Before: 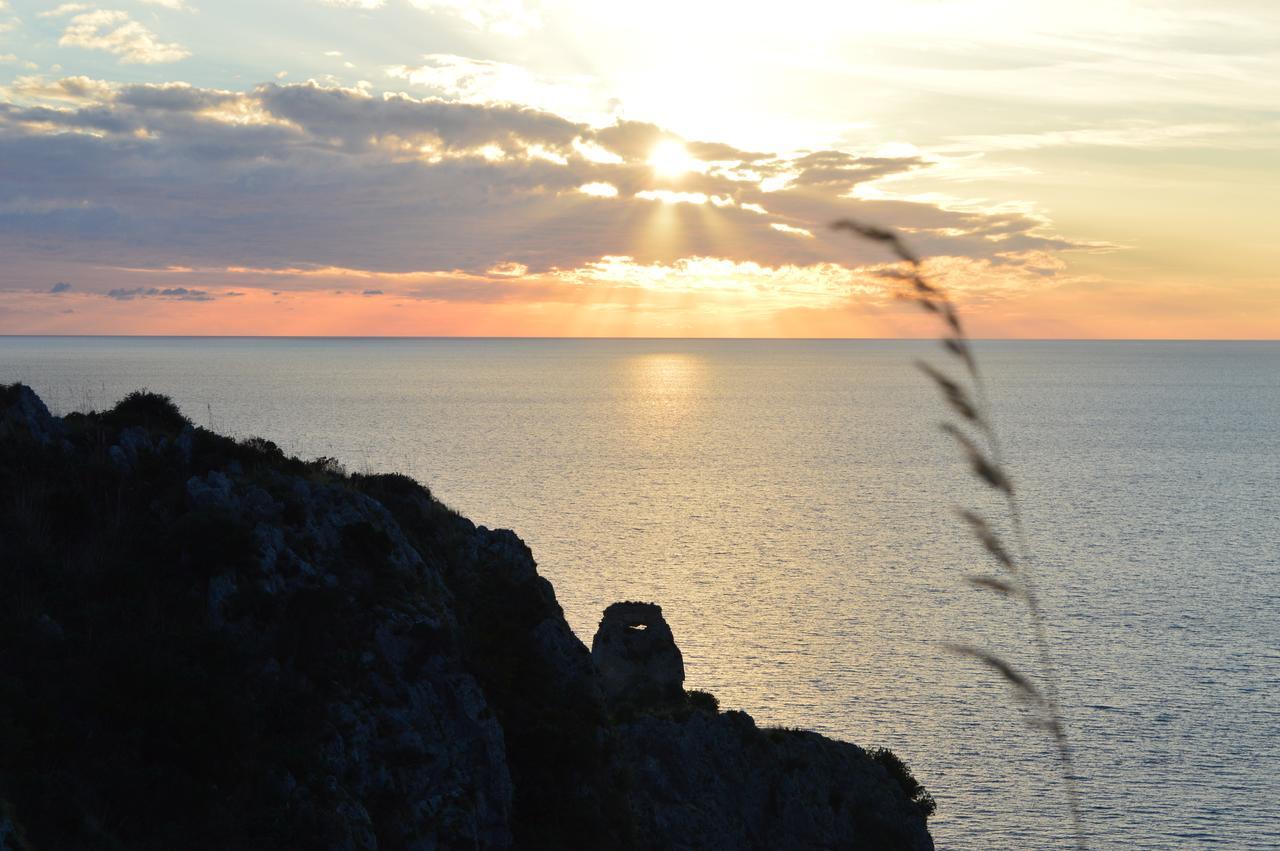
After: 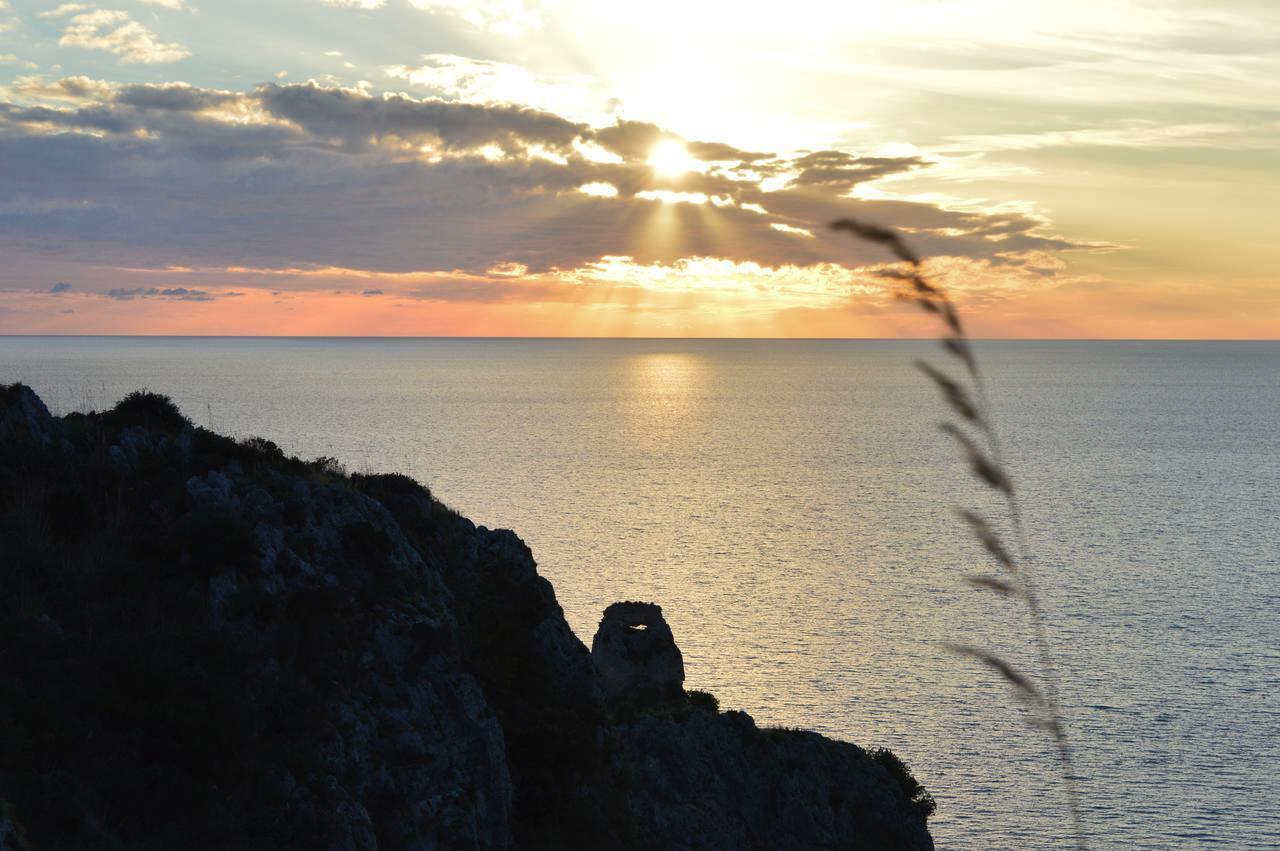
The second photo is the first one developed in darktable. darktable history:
shadows and highlights: shadows 25.25, highlights -48.14, soften with gaussian
